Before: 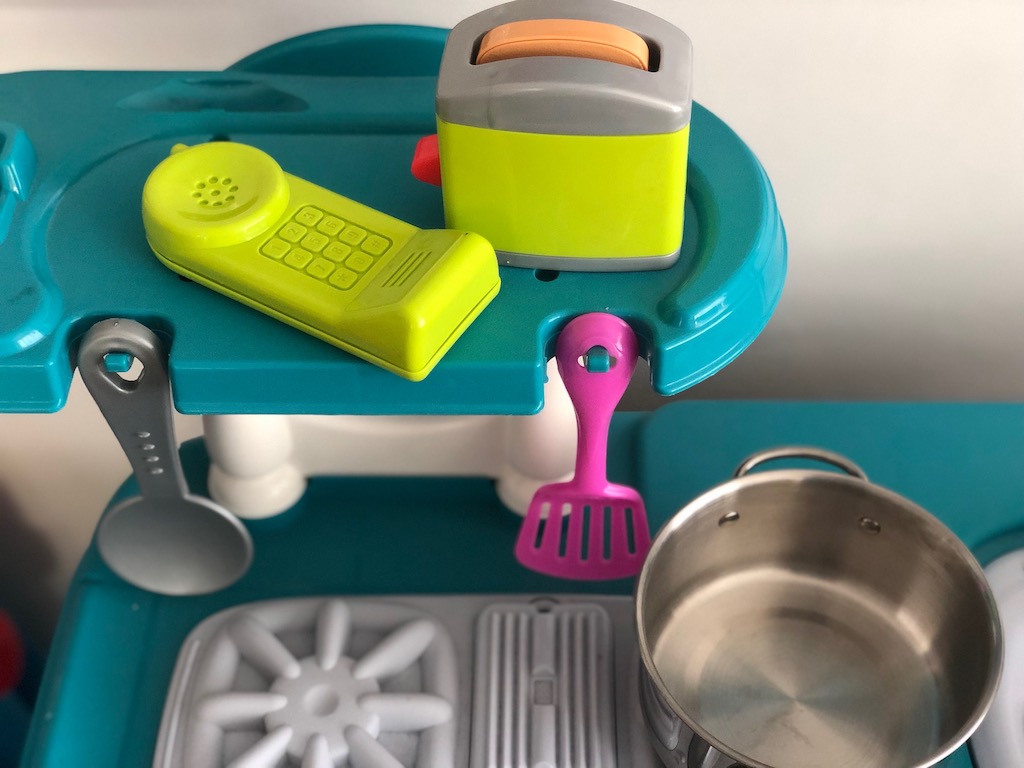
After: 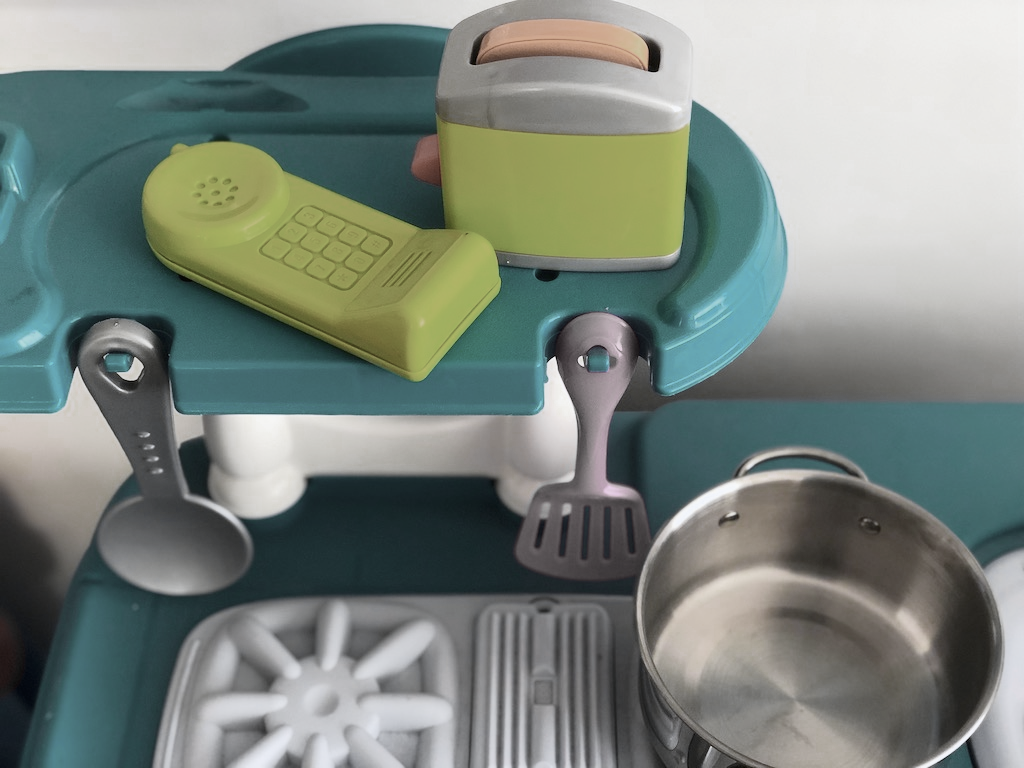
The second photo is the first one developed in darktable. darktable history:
tone curve: curves: ch0 [(0, 0.006) (0.037, 0.022) (0.123, 0.105) (0.19, 0.173) (0.277, 0.279) (0.474, 0.517) (0.597, 0.662) (0.687, 0.774) (0.855, 0.891) (1, 0.982)]; ch1 [(0, 0) (0.243, 0.245) (0.422, 0.415) (0.493, 0.498) (0.508, 0.503) (0.531, 0.55) (0.551, 0.582) (0.626, 0.672) (0.694, 0.732) (1, 1)]; ch2 [(0, 0) (0.249, 0.216) (0.356, 0.329) (0.424, 0.442) (0.476, 0.477) (0.498, 0.503) (0.517, 0.524) (0.532, 0.547) (0.562, 0.592) (0.614, 0.657) (0.706, 0.748) (0.808, 0.809) (0.991, 0.968)], color space Lab, independent channels, preserve colors none
color zones: curves: ch0 [(0, 0.487) (0.241, 0.395) (0.434, 0.373) (0.658, 0.412) (0.838, 0.487)]; ch1 [(0, 0) (0.053, 0.053) (0.211, 0.202) (0.579, 0.259) (0.781, 0.241)]
white balance: red 0.974, blue 1.044
